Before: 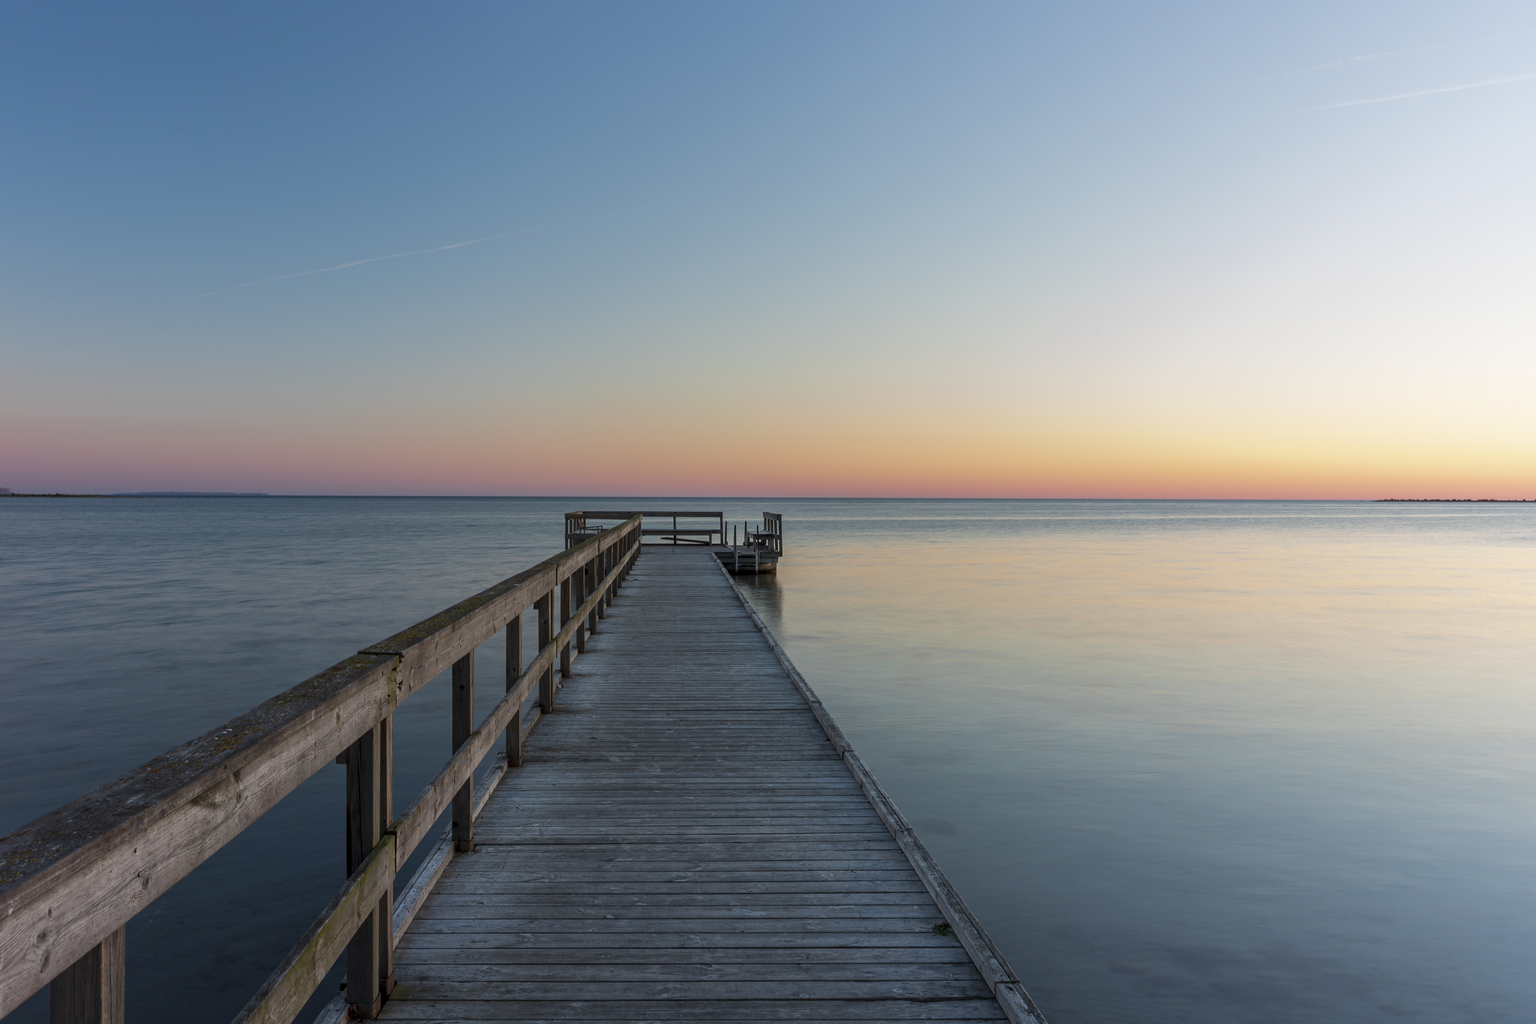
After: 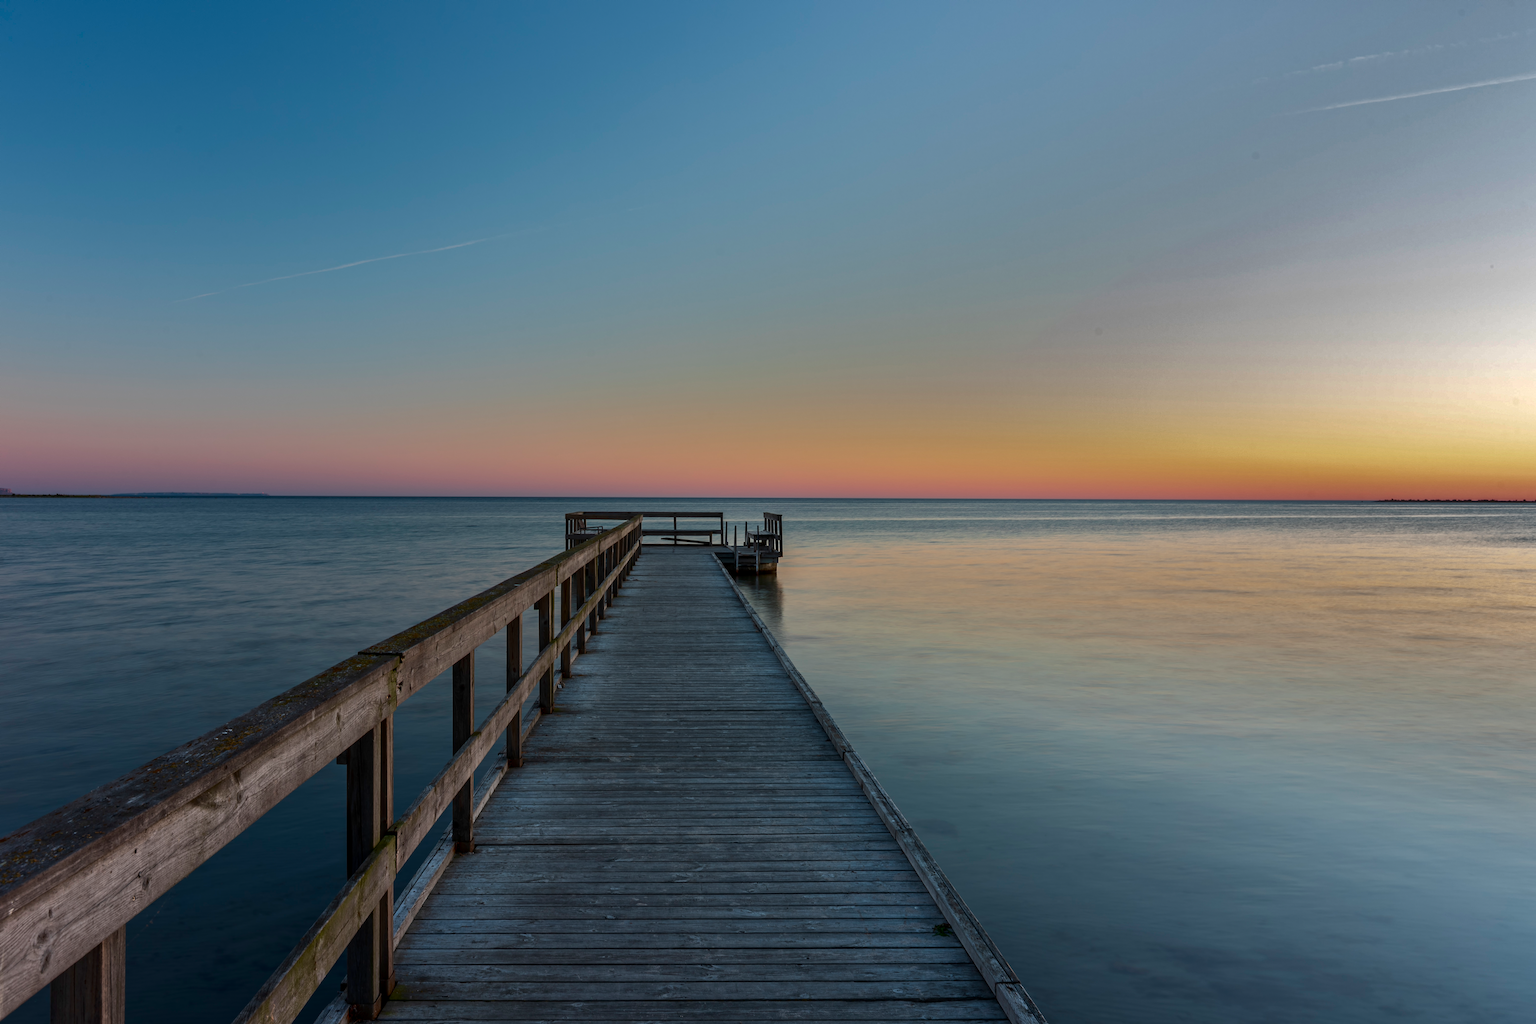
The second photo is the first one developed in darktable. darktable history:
exposure: exposure 0.077 EV, compensate highlight preservation false
contrast brightness saturation: contrast 0.067, brightness -0.127, saturation 0.045
shadows and highlights: shadows 24.55, highlights -79.64, soften with gaussian
